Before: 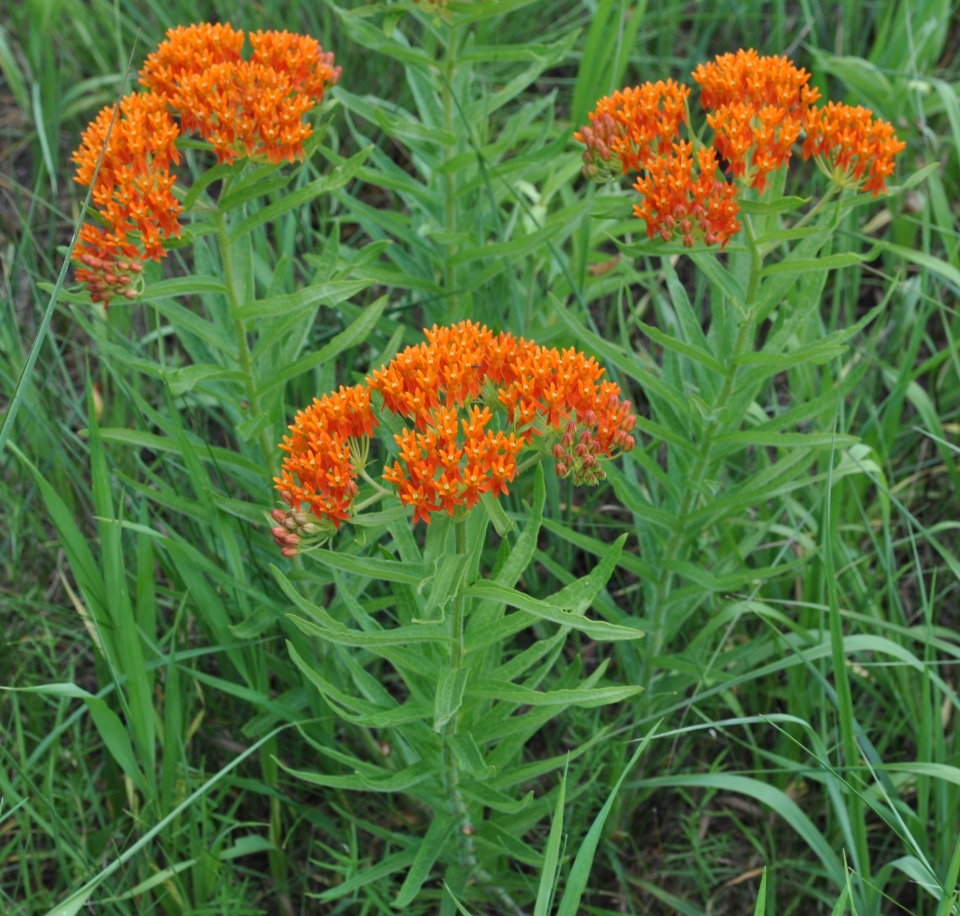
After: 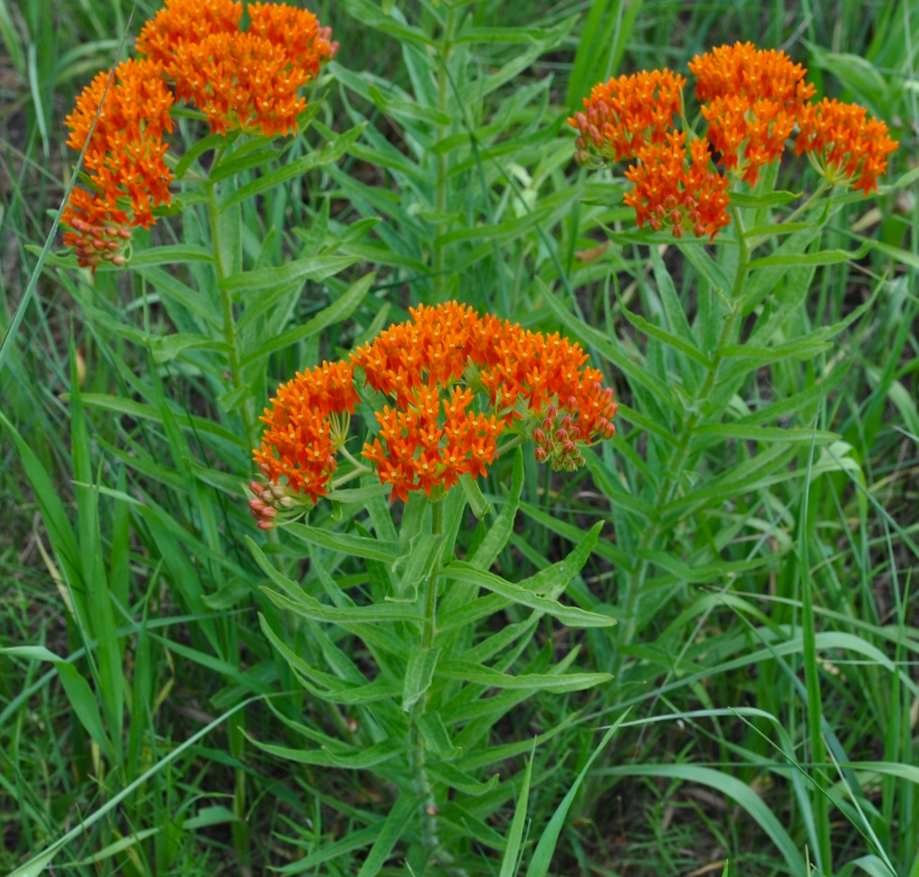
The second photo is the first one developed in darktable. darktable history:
color balance rgb: power › hue 74.62°, perceptual saturation grading › global saturation 8.555%, saturation formula JzAzBz (2021)
crop and rotate: angle -2.47°
